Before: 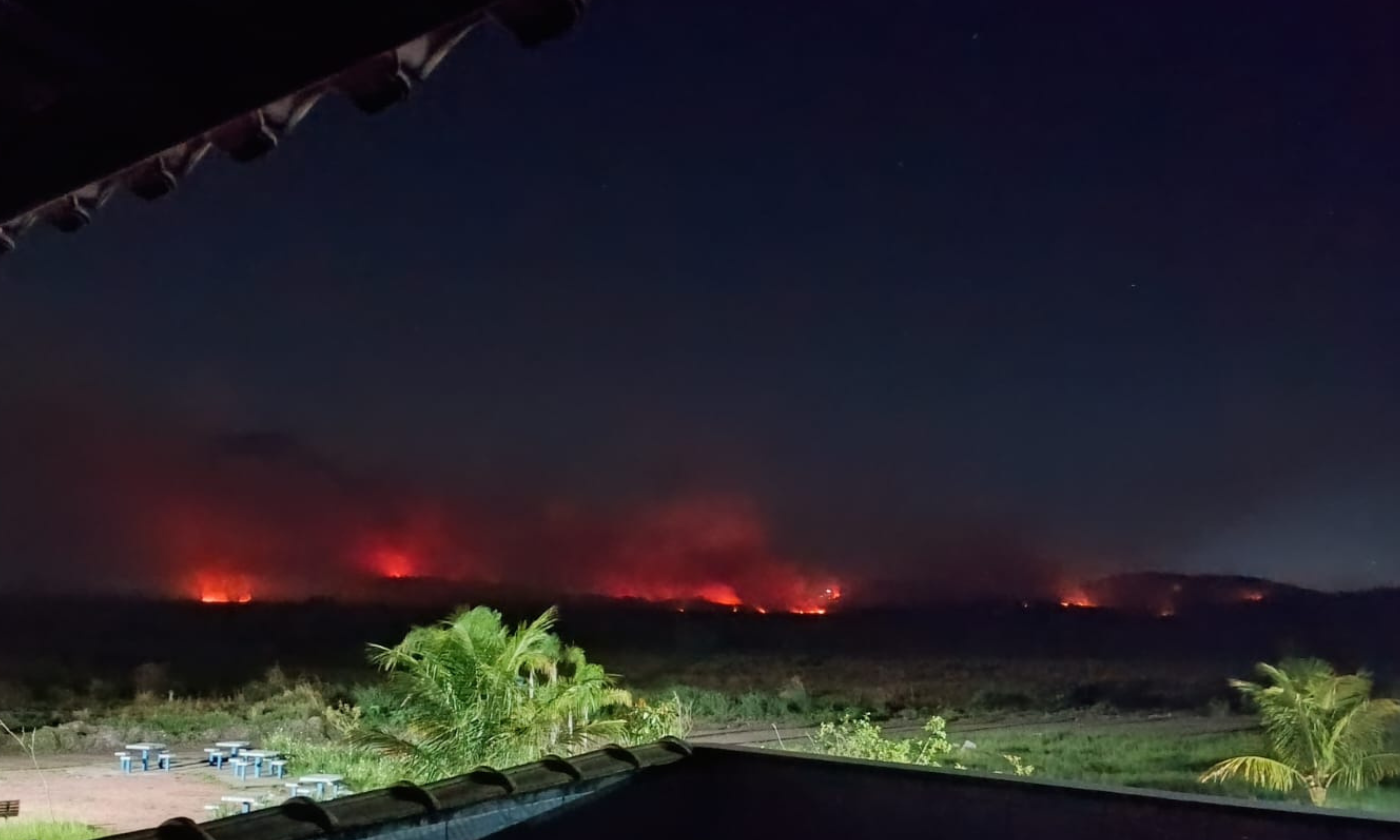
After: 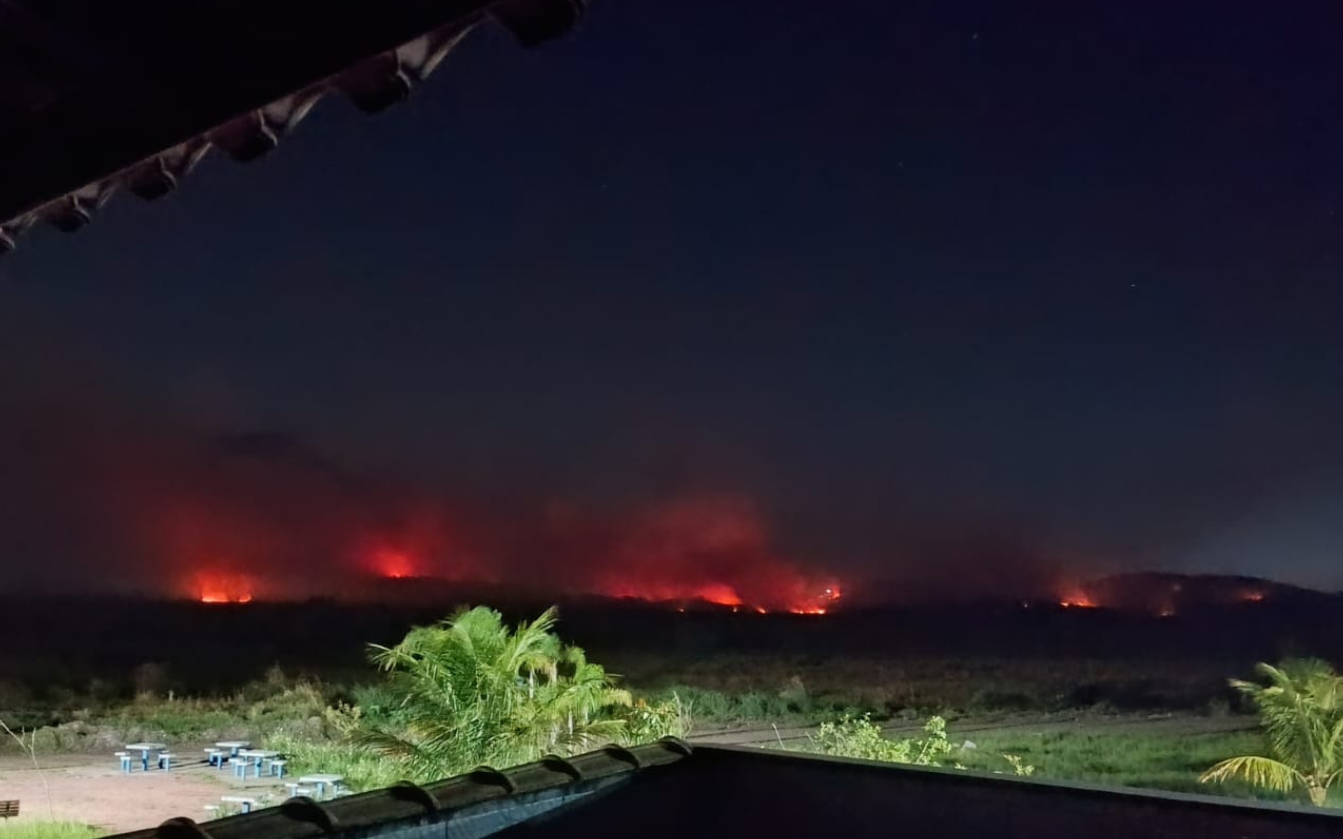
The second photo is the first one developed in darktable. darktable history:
crop: right 4.005%, bottom 0.051%
